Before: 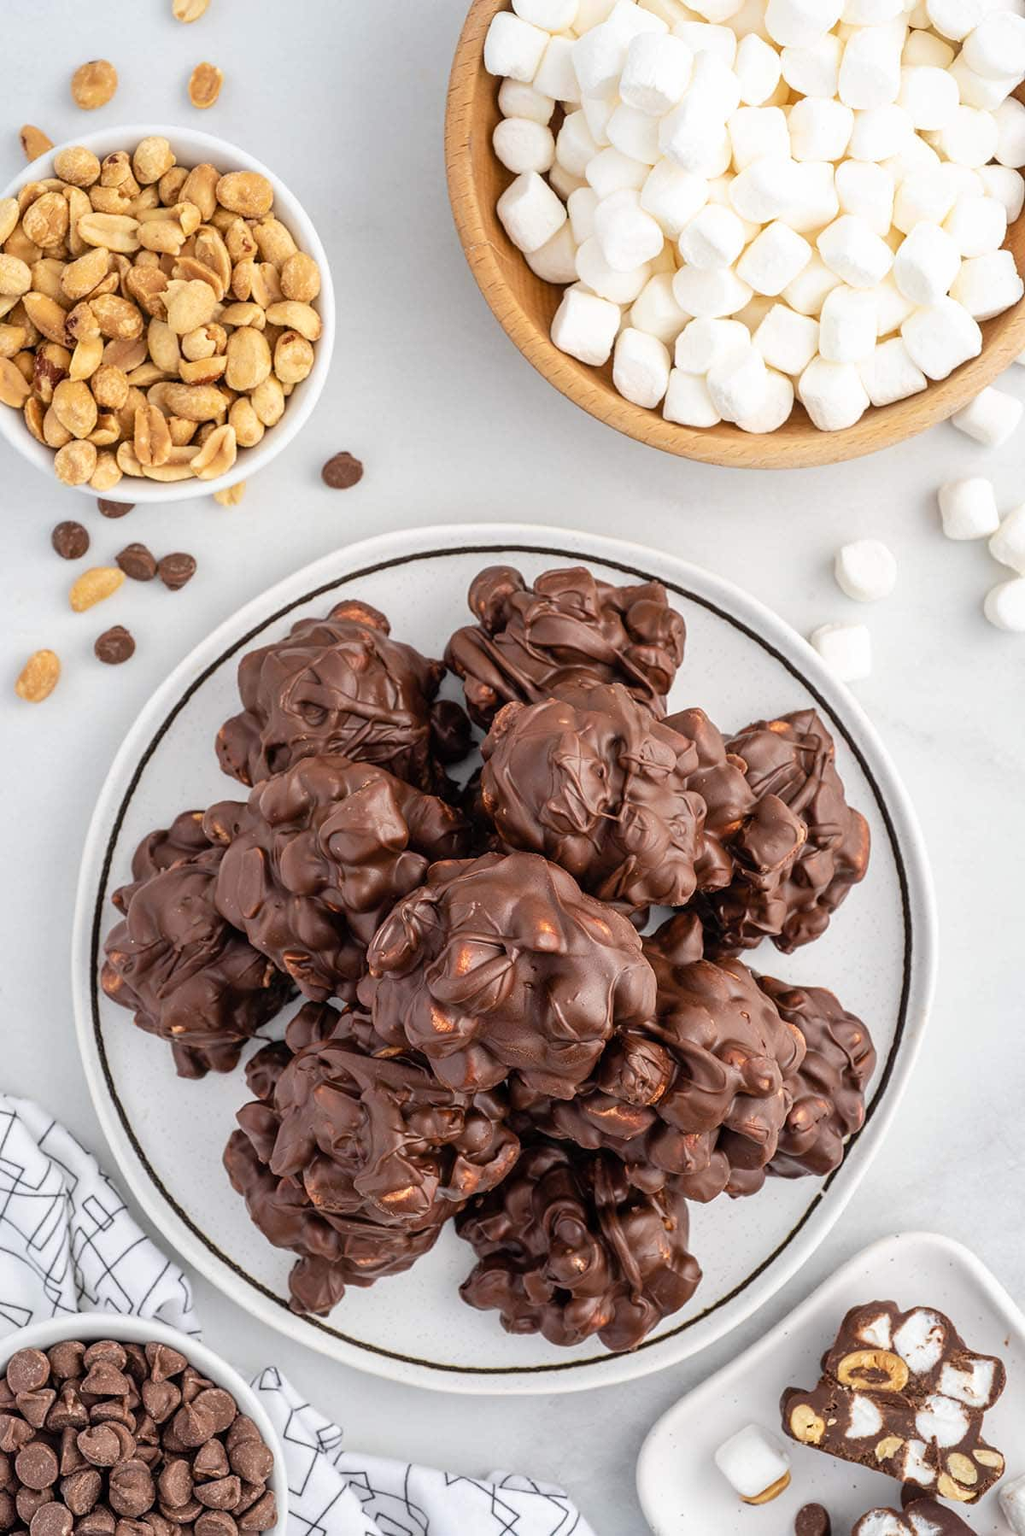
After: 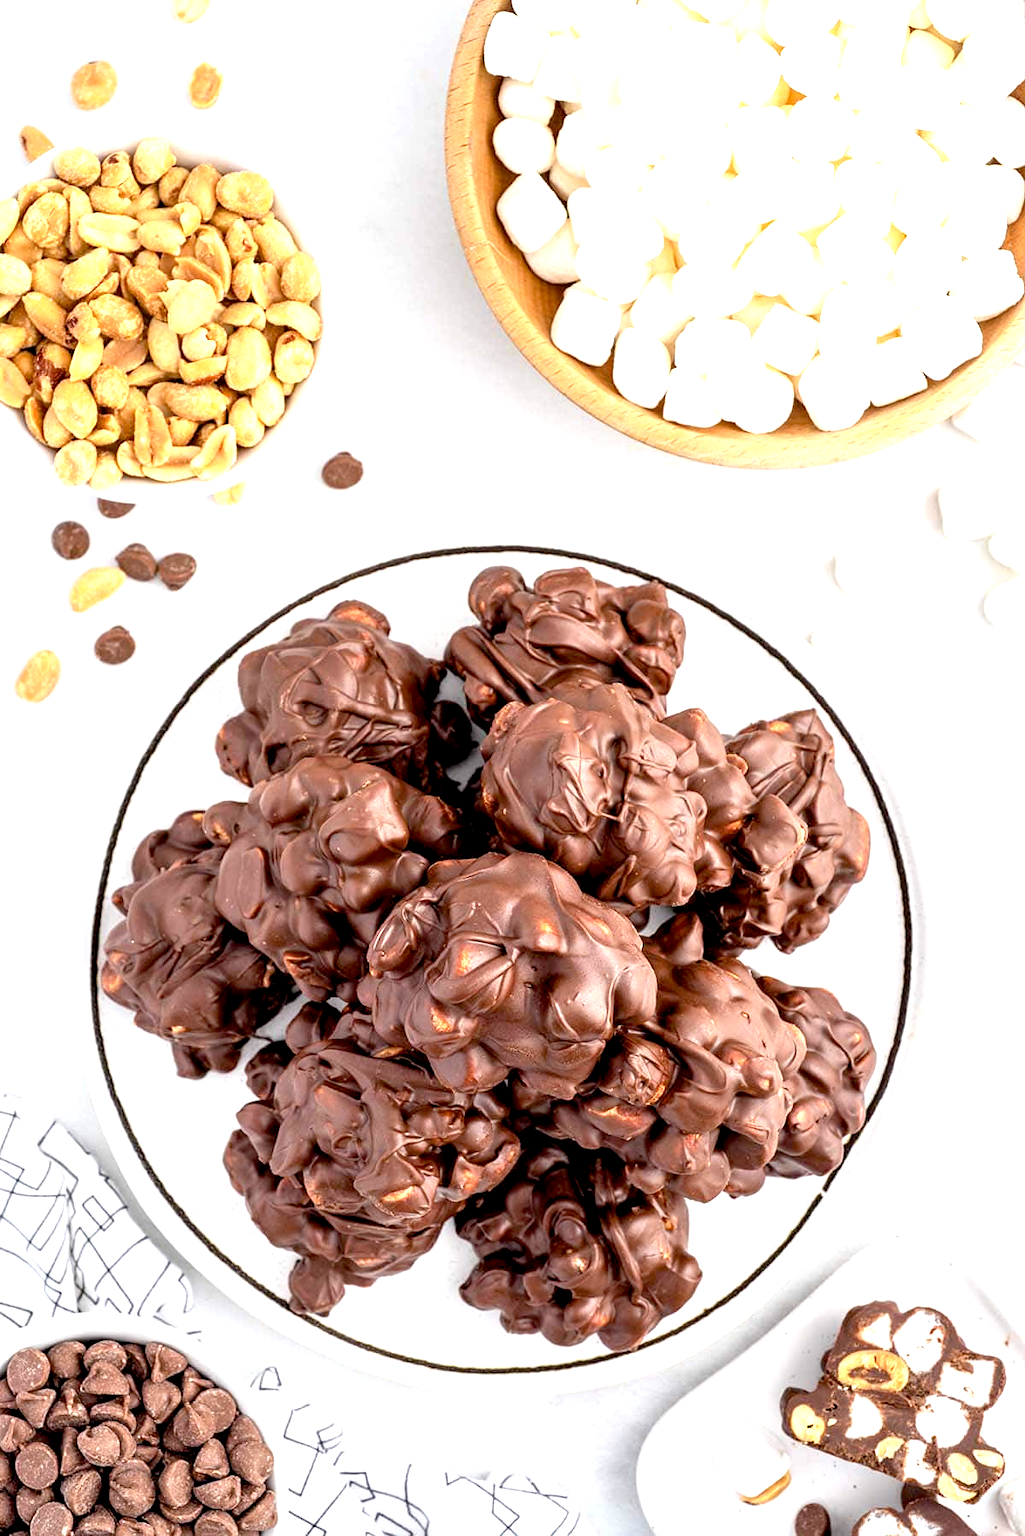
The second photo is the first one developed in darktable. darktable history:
exposure: black level correction 0.008, exposure 0.979 EV, compensate highlight preservation false
tone equalizer: on, module defaults
